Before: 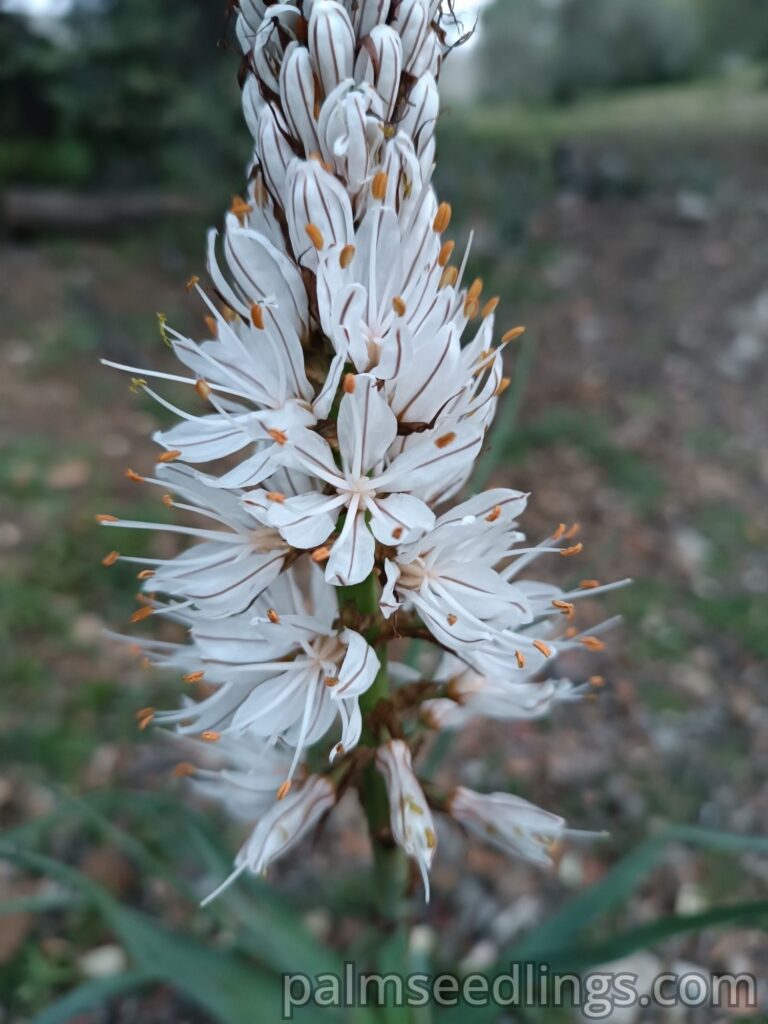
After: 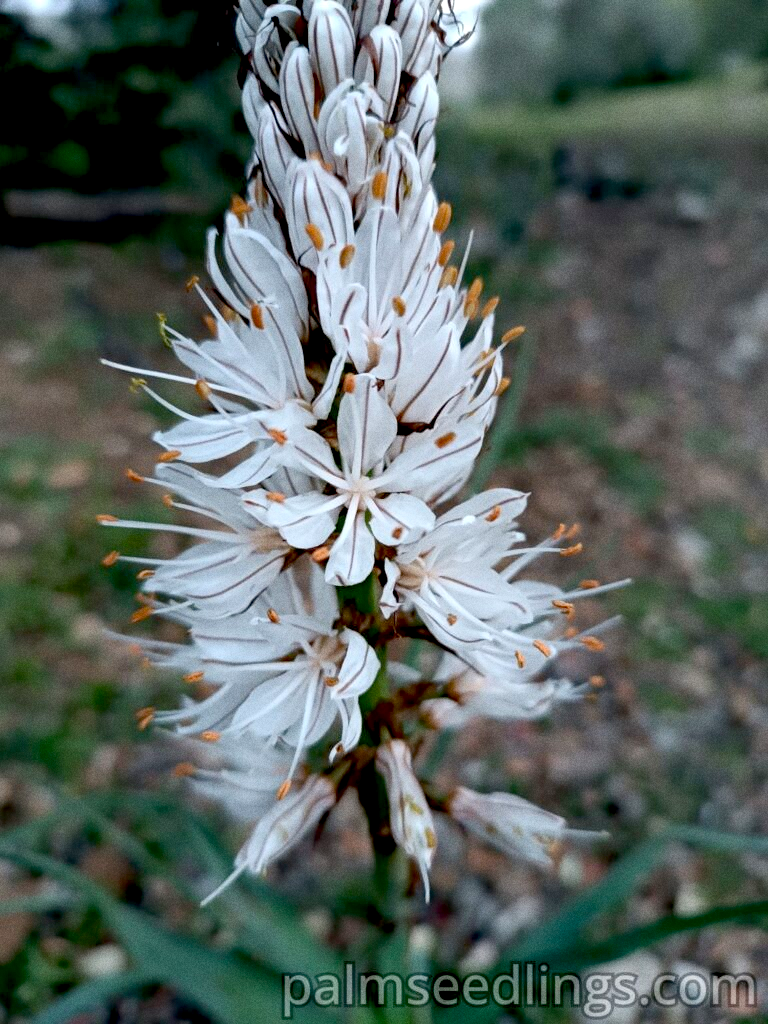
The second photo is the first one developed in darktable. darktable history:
grain: coarseness 22.88 ISO
white balance: emerald 1
exposure: black level correction 0.025, exposure 0.182 EV, compensate highlight preservation false
